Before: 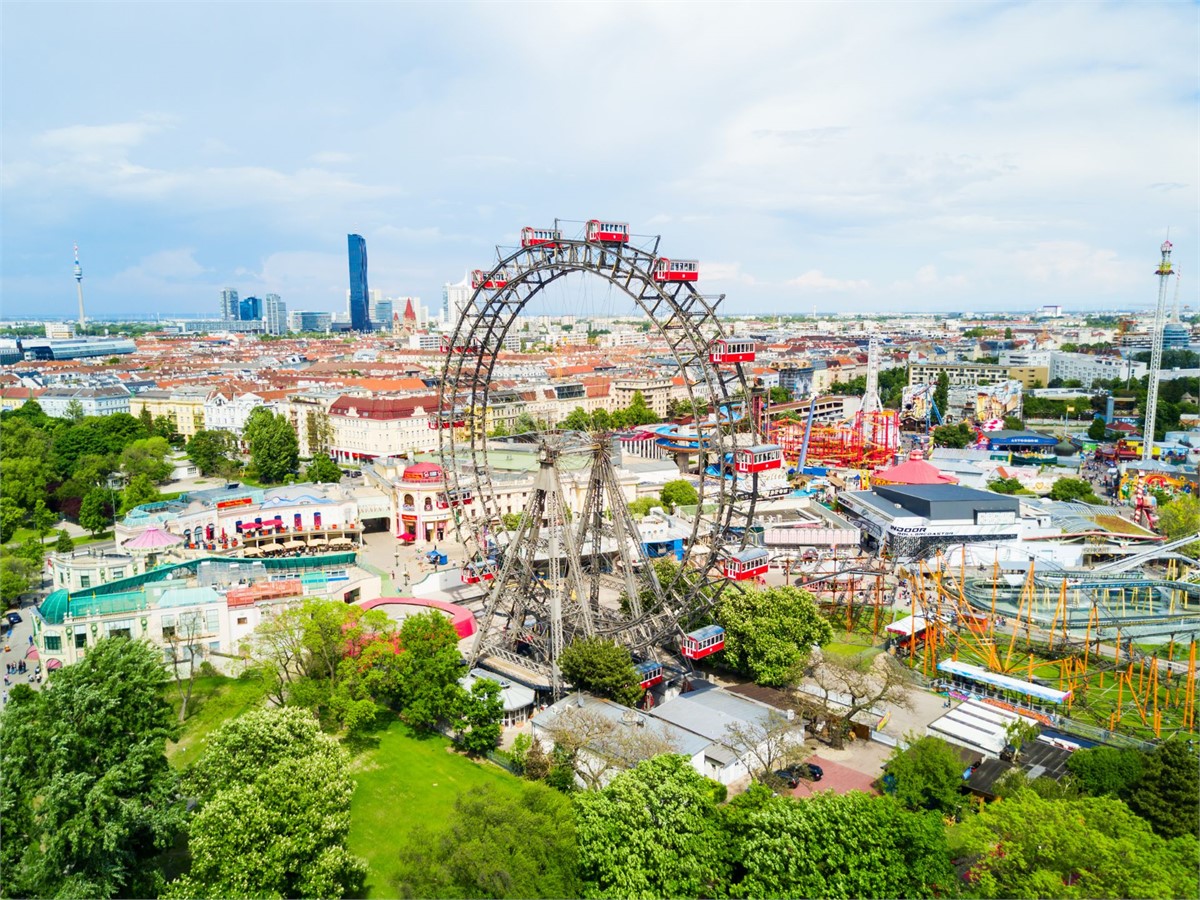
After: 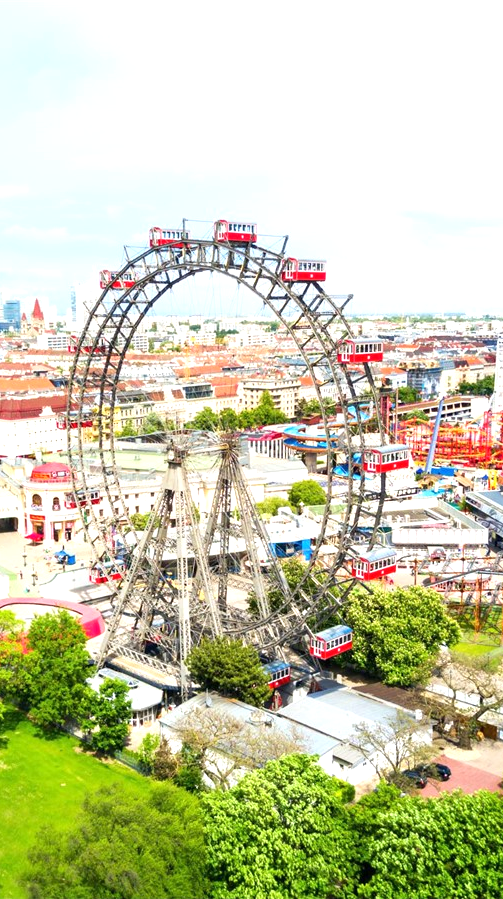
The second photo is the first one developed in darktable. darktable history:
exposure: exposure 0.608 EV, compensate exposure bias true, compensate highlight preservation false
crop: left 31.017%, right 27.022%
